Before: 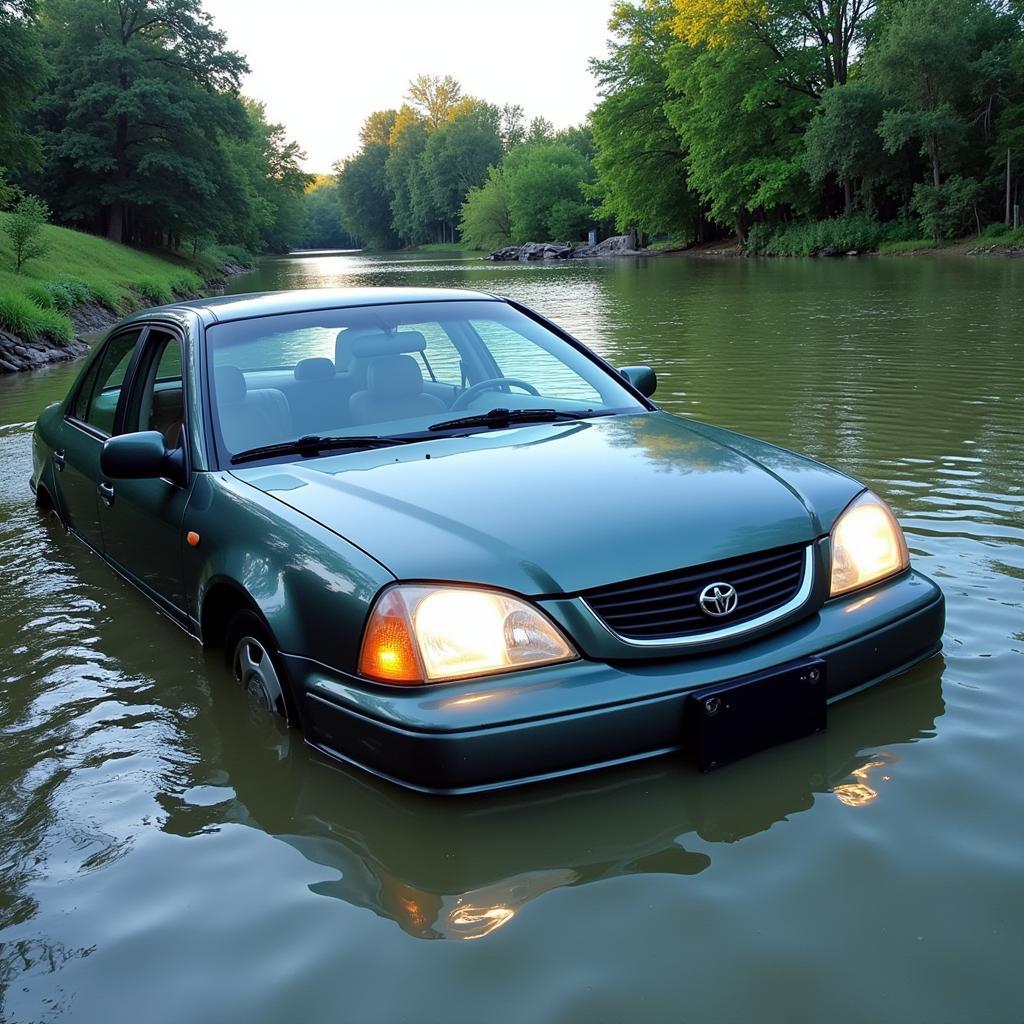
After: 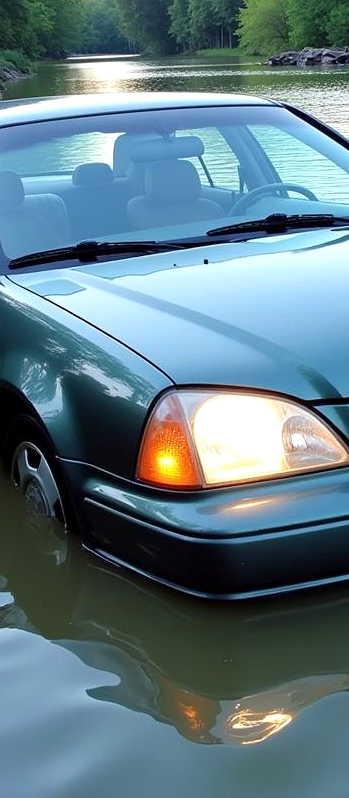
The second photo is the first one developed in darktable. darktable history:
crop and rotate: left 21.765%, top 19.076%, right 44.129%, bottom 2.985%
exposure: black level correction 0.001, exposure 0.193 EV, compensate highlight preservation false
